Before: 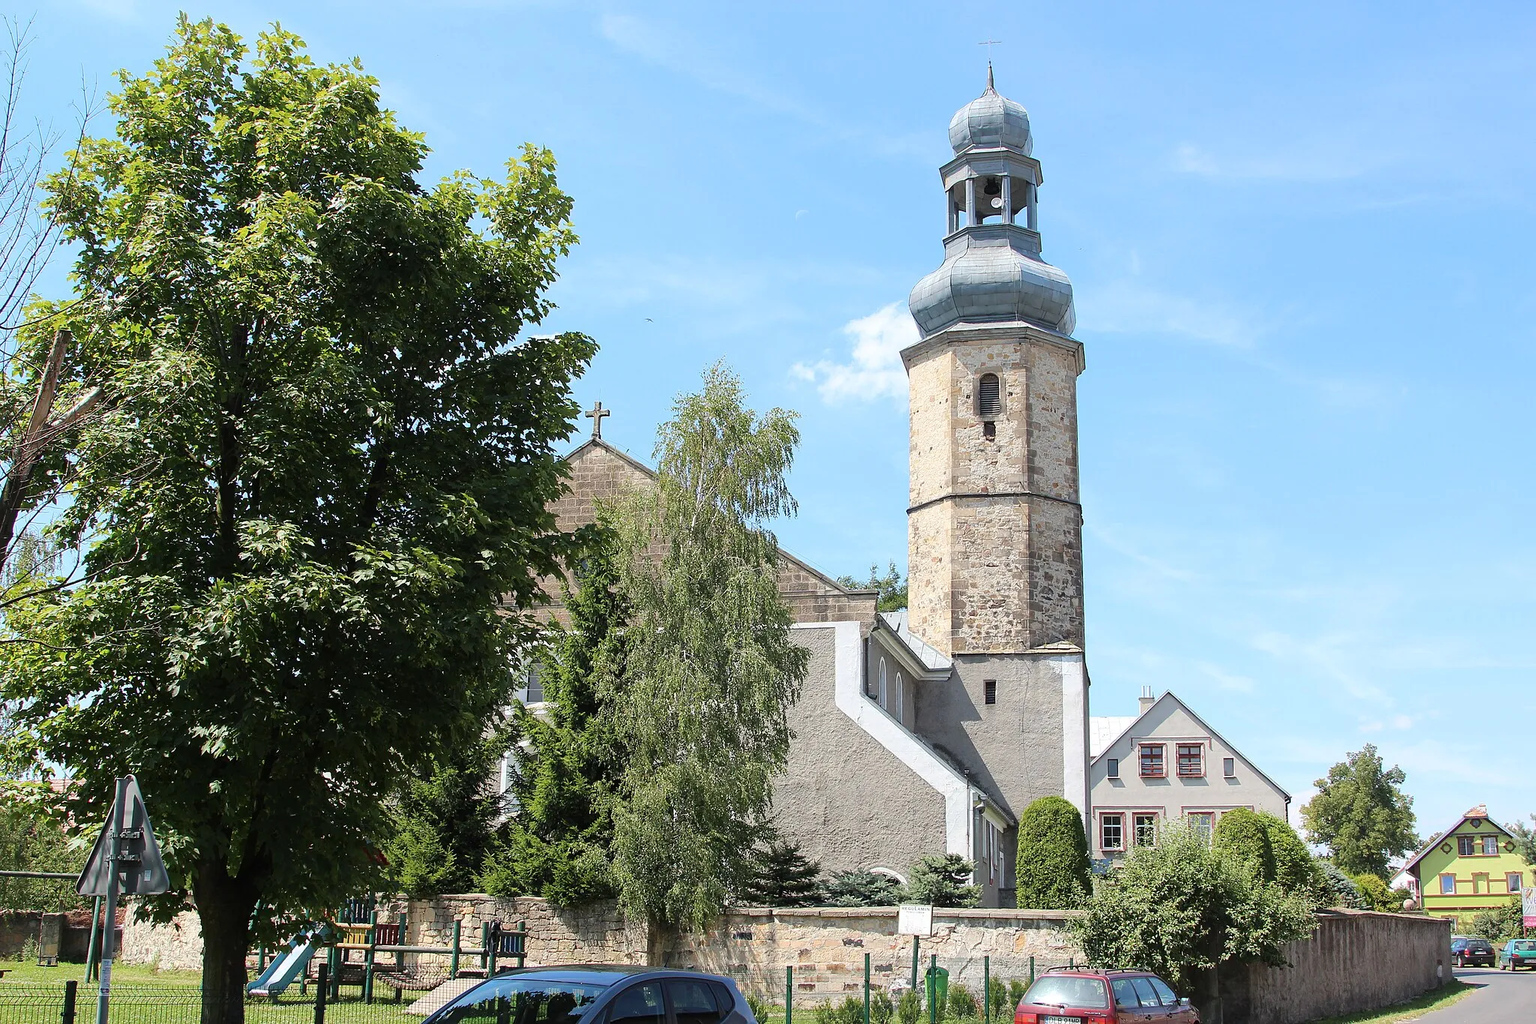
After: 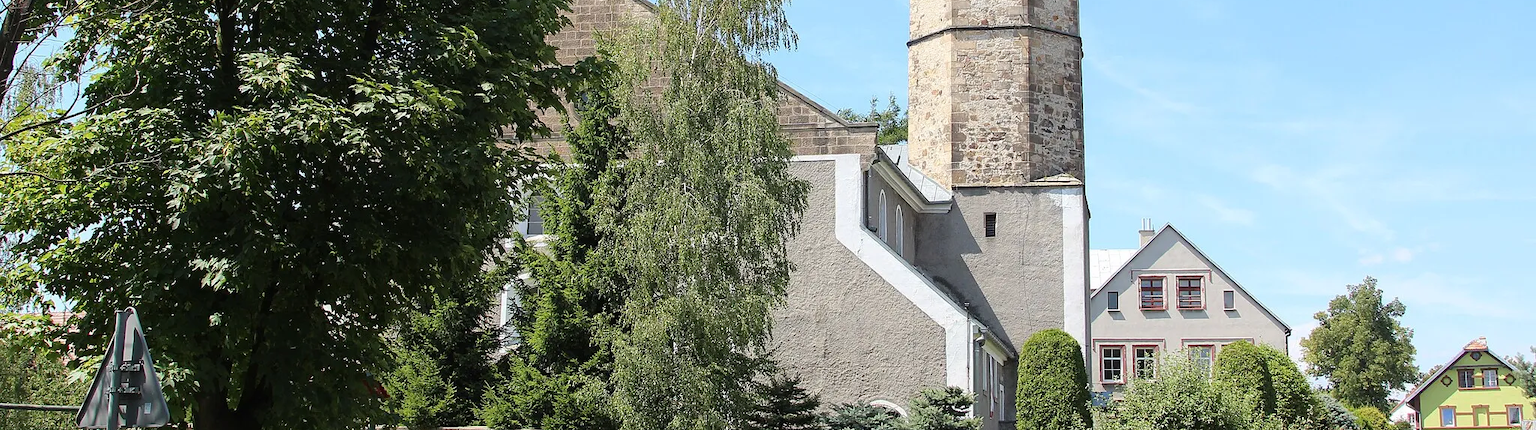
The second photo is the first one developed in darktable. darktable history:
crop: top 45.643%, bottom 12.245%
